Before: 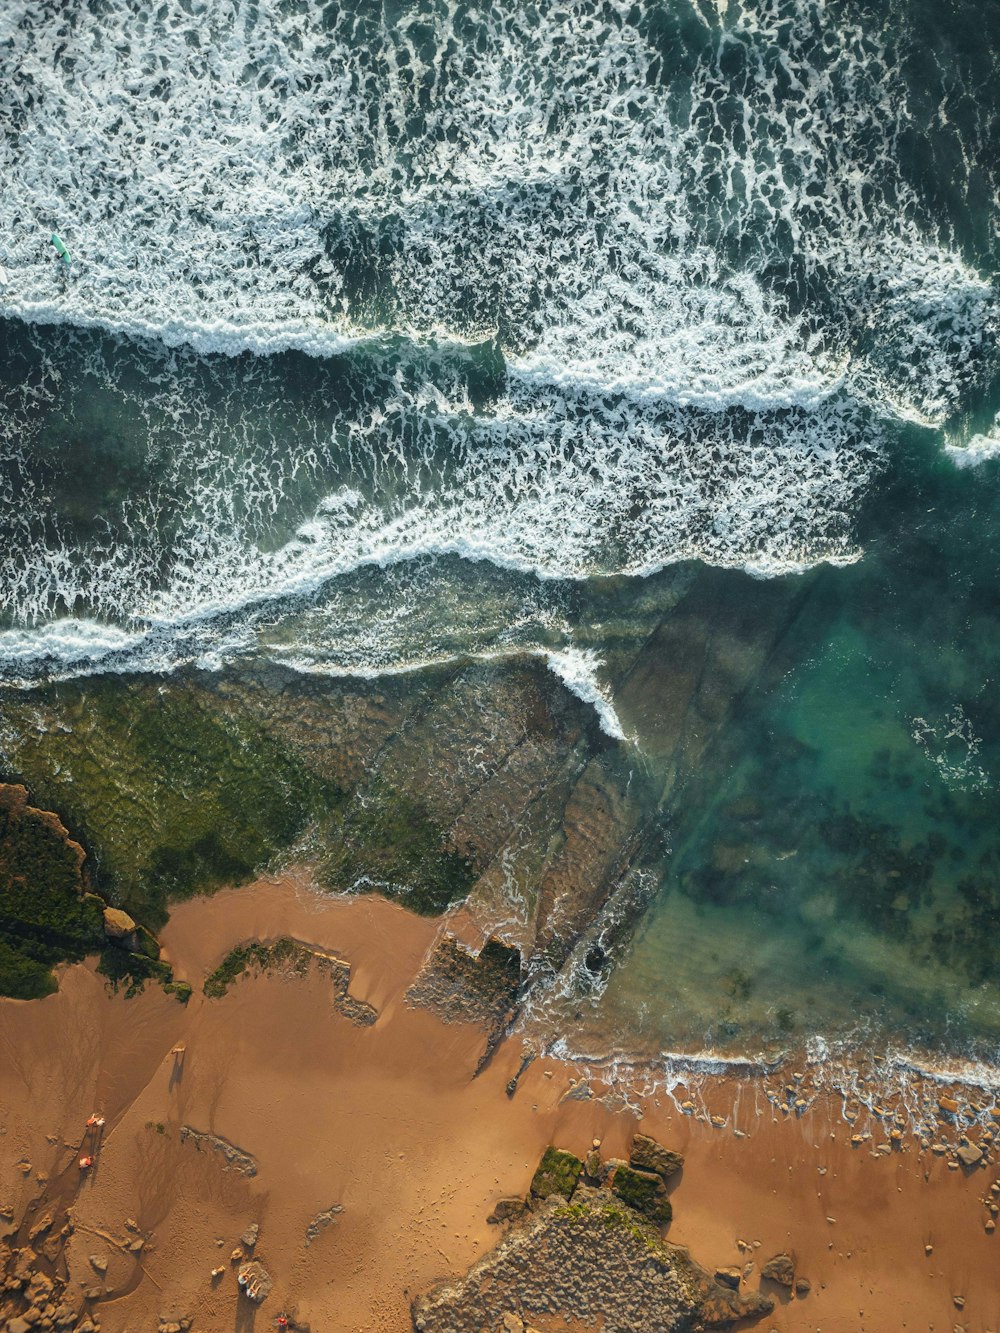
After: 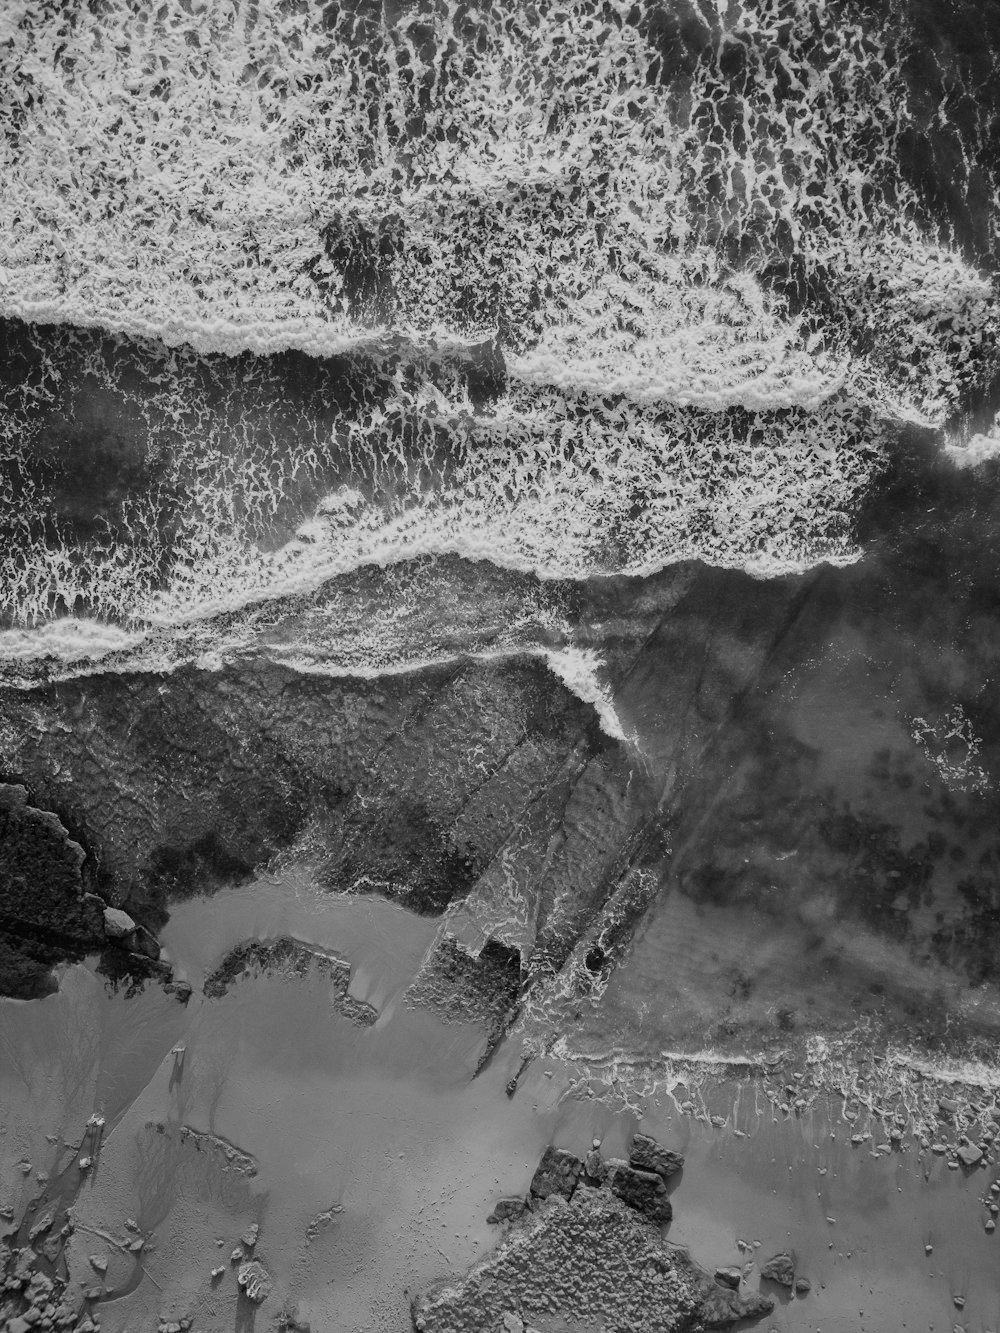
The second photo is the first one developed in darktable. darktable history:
filmic rgb: black relative exposure -7.65 EV, white relative exposure 4.56 EV, hardness 3.61
monochrome: on, module defaults
